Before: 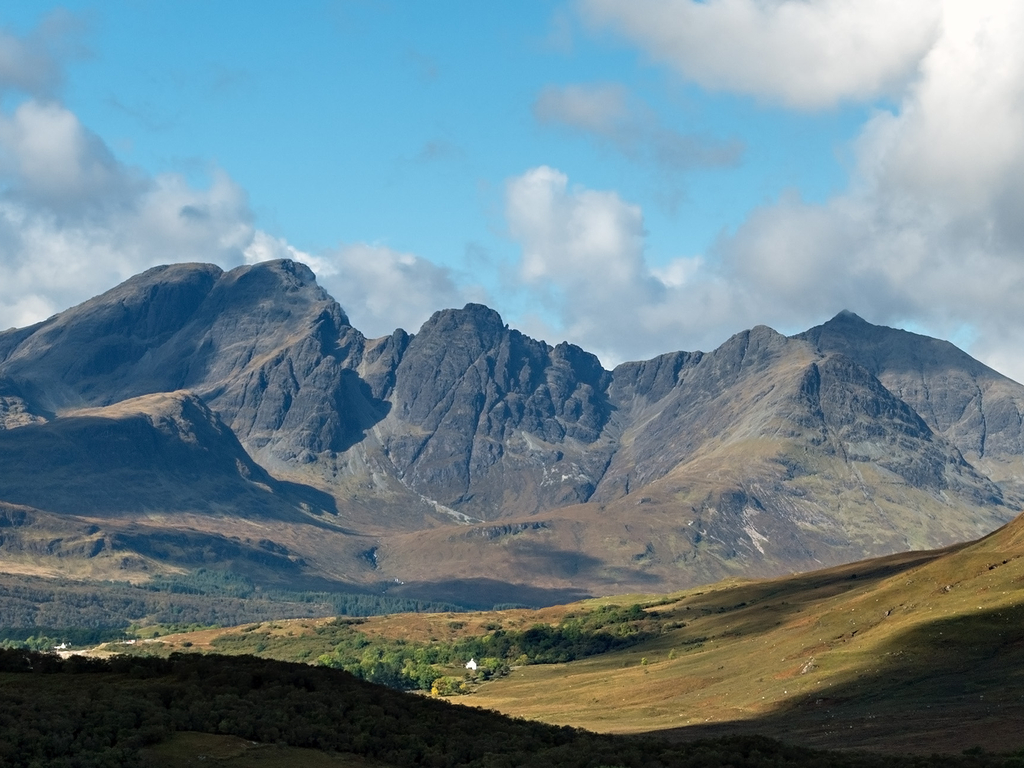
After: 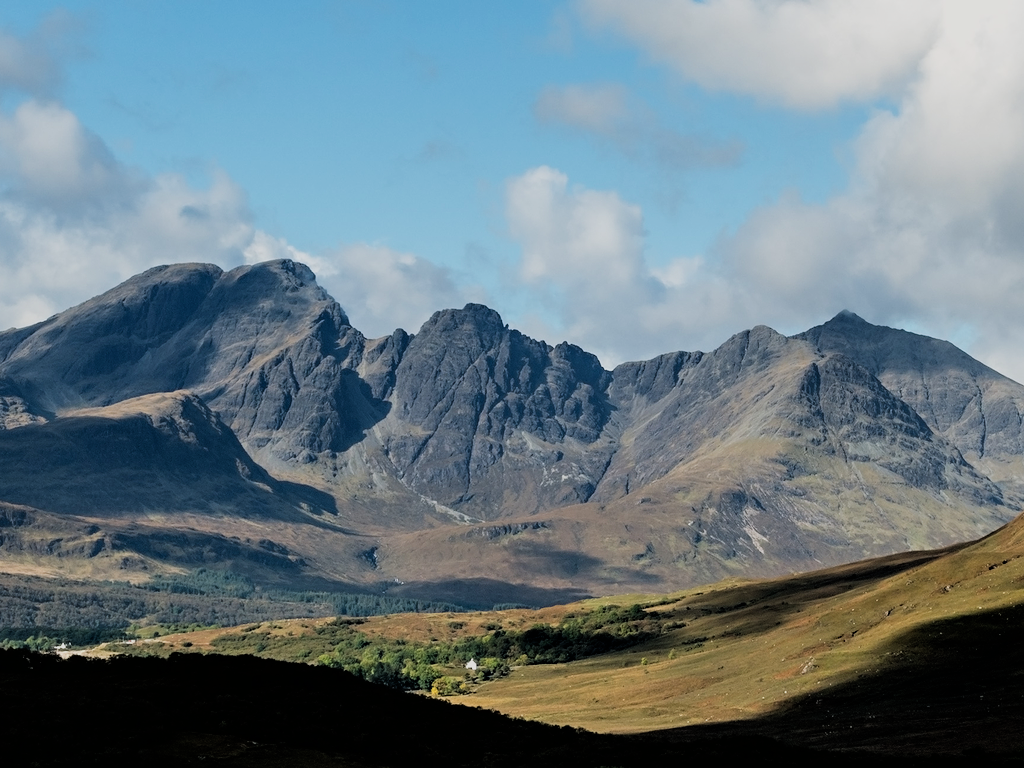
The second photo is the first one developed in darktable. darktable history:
white balance: emerald 1
filmic rgb: black relative exposure -5 EV, hardness 2.88, contrast 1.2, highlights saturation mix -30%
exposure: exposure -0.05 EV
